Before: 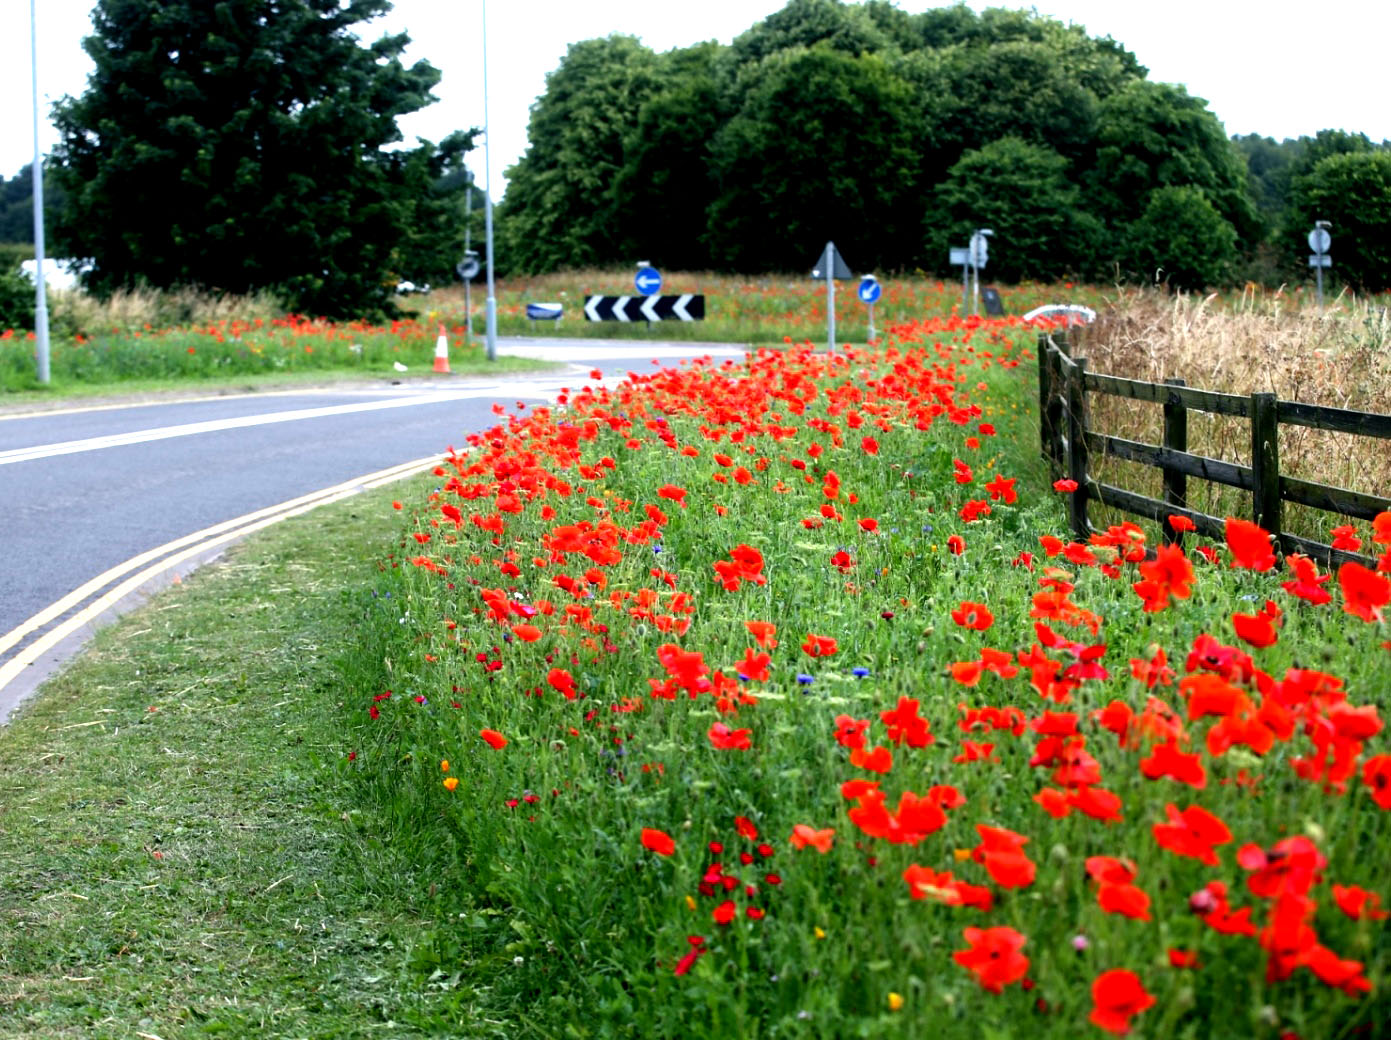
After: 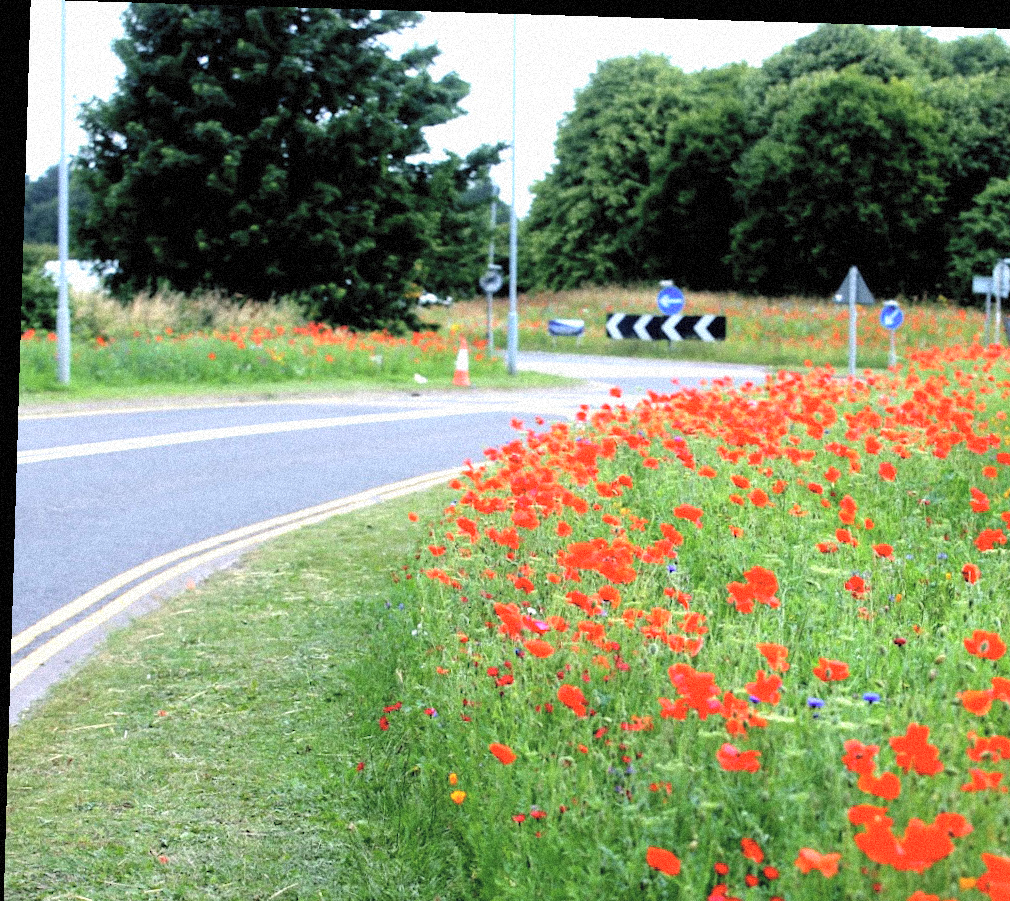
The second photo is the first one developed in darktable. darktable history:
contrast brightness saturation: brightness 0.28
tone equalizer: on, module defaults
crop: right 28.885%, bottom 16.626%
grain: coarseness 9.38 ISO, strength 34.99%, mid-tones bias 0%
rotate and perspective: rotation 1.72°, automatic cropping off
